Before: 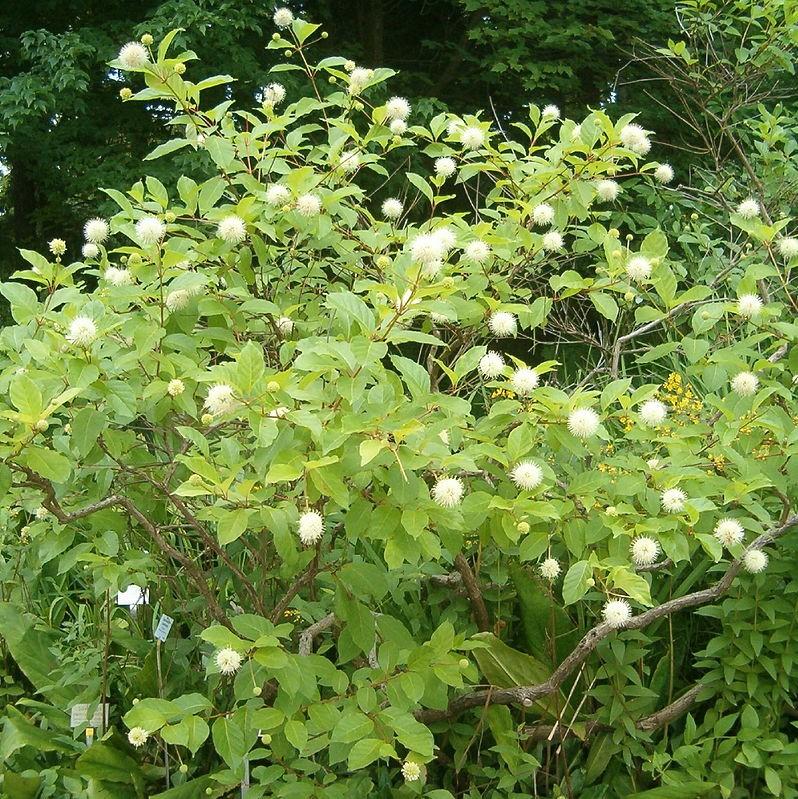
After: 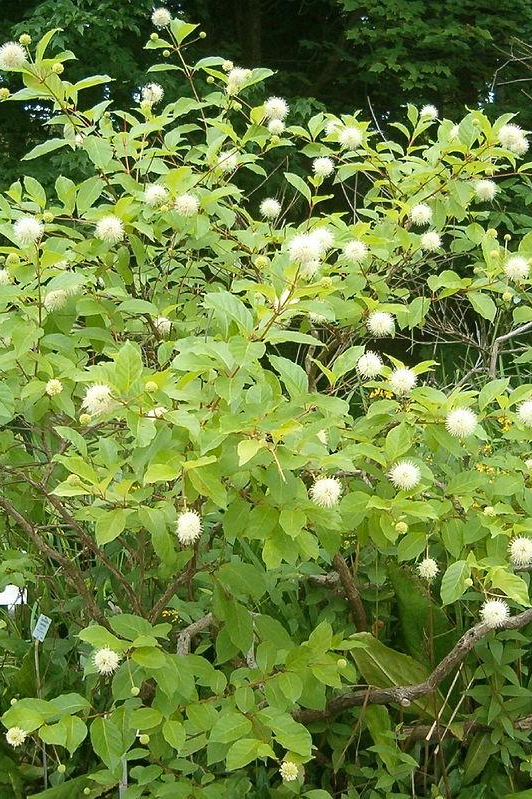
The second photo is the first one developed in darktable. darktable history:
crop and rotate: left 15.342%, right 17.981%
haze removal: compatibility mode true, adaptive false
